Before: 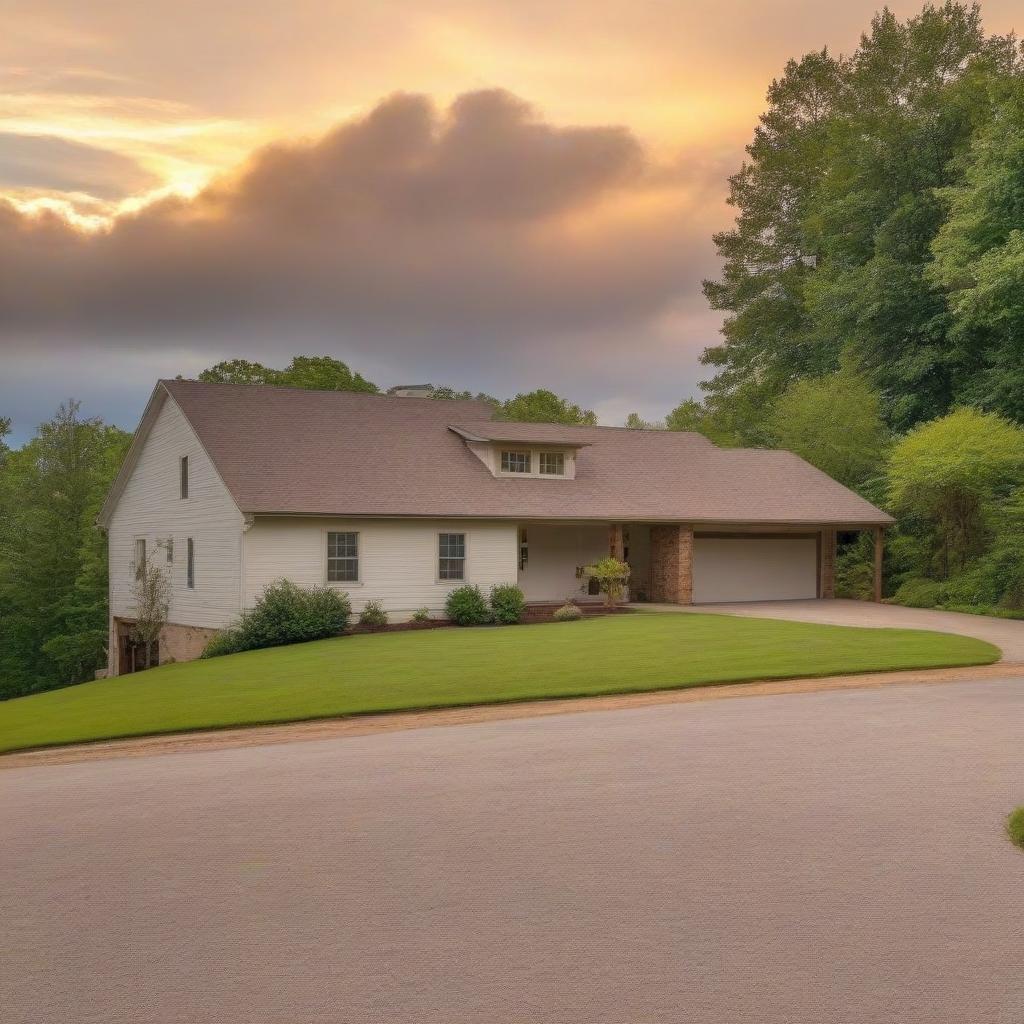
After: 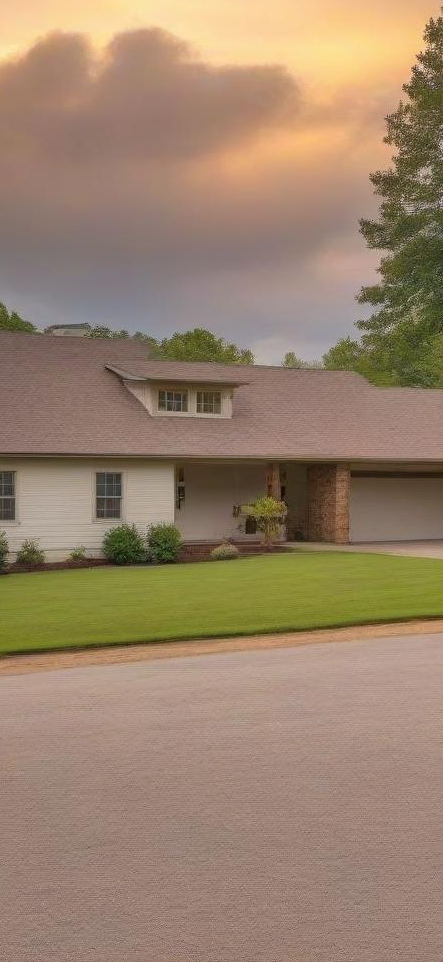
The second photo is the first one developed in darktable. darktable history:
crop: left 33.569%, top 5.964%, right 23.135%
